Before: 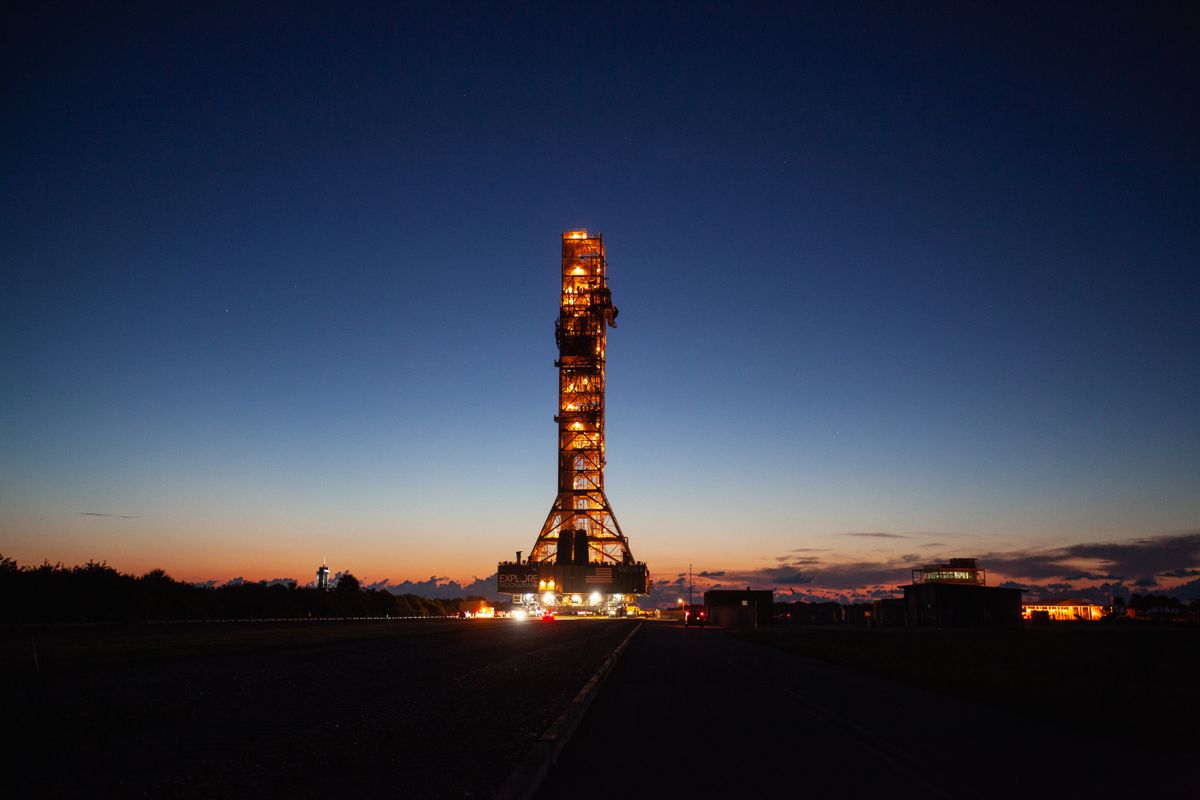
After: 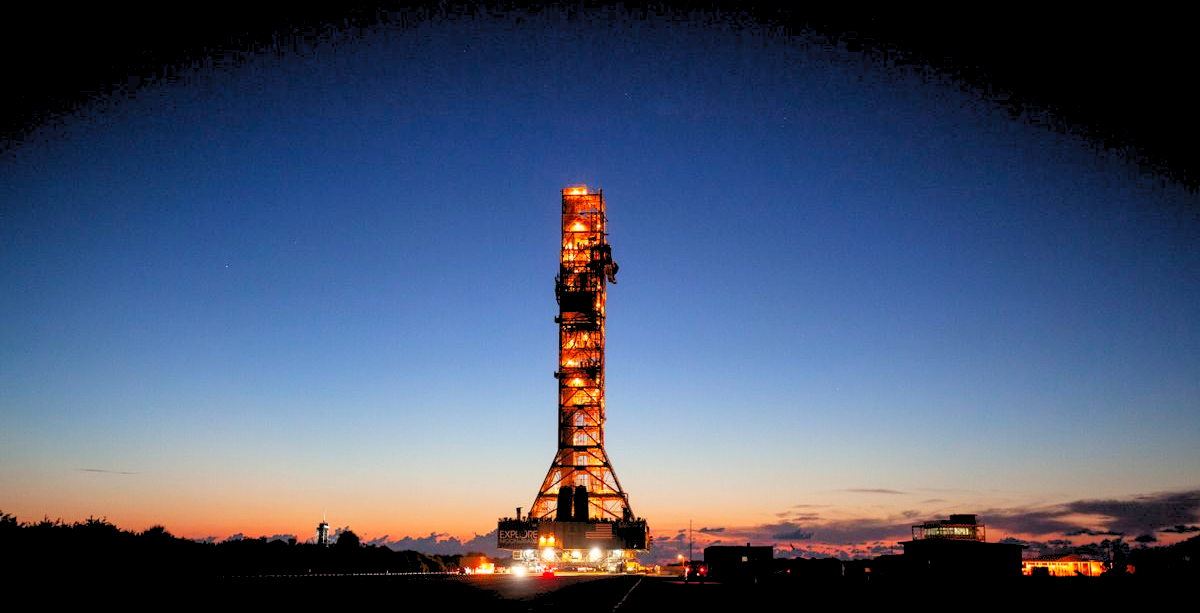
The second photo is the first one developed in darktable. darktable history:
crop: top 5.601%, bottom 17.737%
levels: levels [0.093, 0.434, 0.988]
